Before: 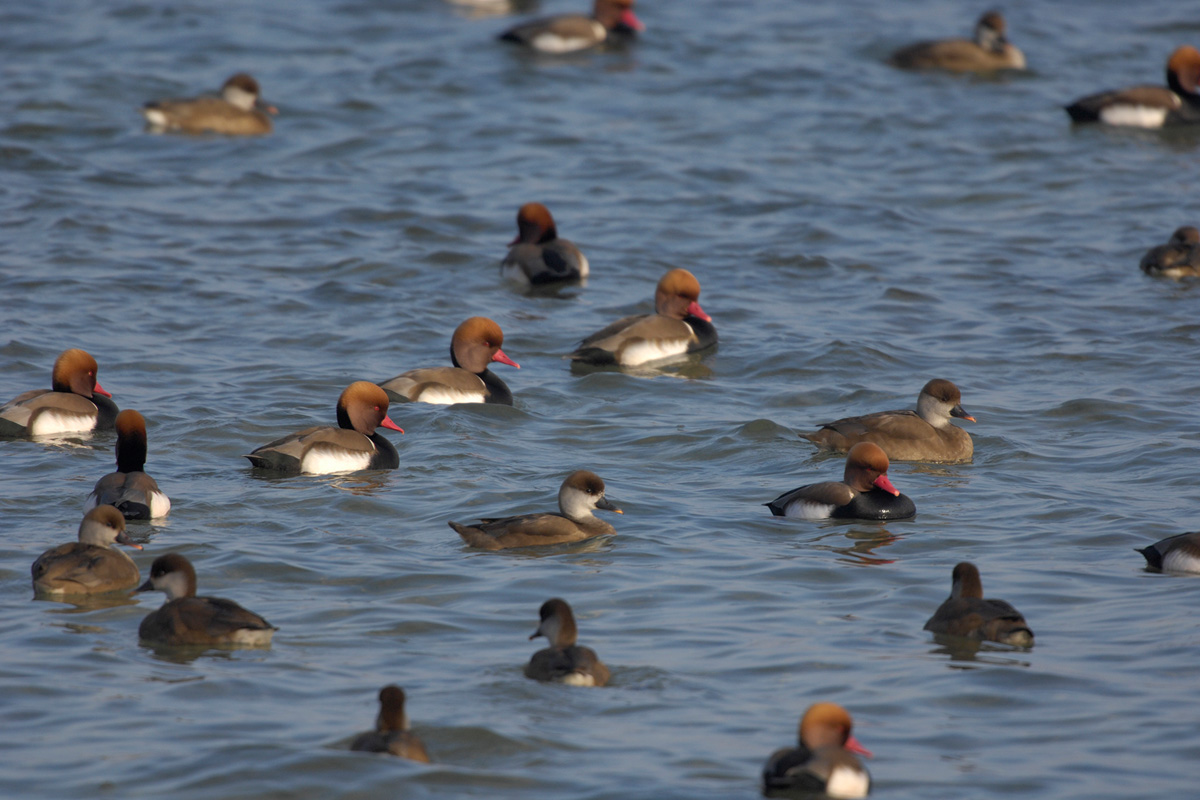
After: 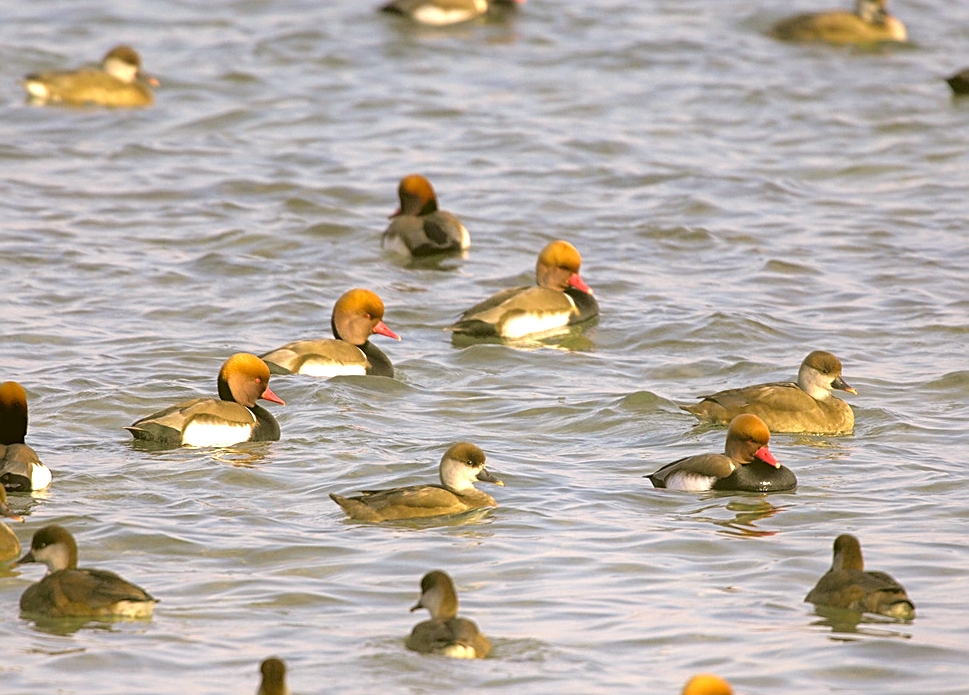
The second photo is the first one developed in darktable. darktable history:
crop: left 9.922%, top 3.567%, right 9.258%, bottom 9.505%
exposure: black level correction 0, exposure 0.9 EV, compensate highlight preservation false
color zones: curves: ch2 [(0, 0.5) (0.143, 0.517) (0.286, 0.571) (0.429, 0.522) (0.571, 0.5) (0.714, 0.5) (0.857, 0.5) (1, 0.5)]
sharpen: on, module defaults
tone equalizer: -8 EV -0.737 EV, -7 EV -0.681 EV, -6 EV -0.6 EV, -5 EV -0.415 EV, -3 EV 0.375 EV, -2 EV 0.6 EV, -1 EV 0.693 EV, +0 EV 0.778 EV
color correction: highlights a* 8.44, highlights b* 15.14, shadows a* -0.613, shadows b* 26.77
contrast equalizer: octaves 7, y [[0.439, 0.44, 0.442, 0.457, 0.493, 0.498], [0.5 ×6], [0.5 ×6], [0 ×6], [0 ×6]]
